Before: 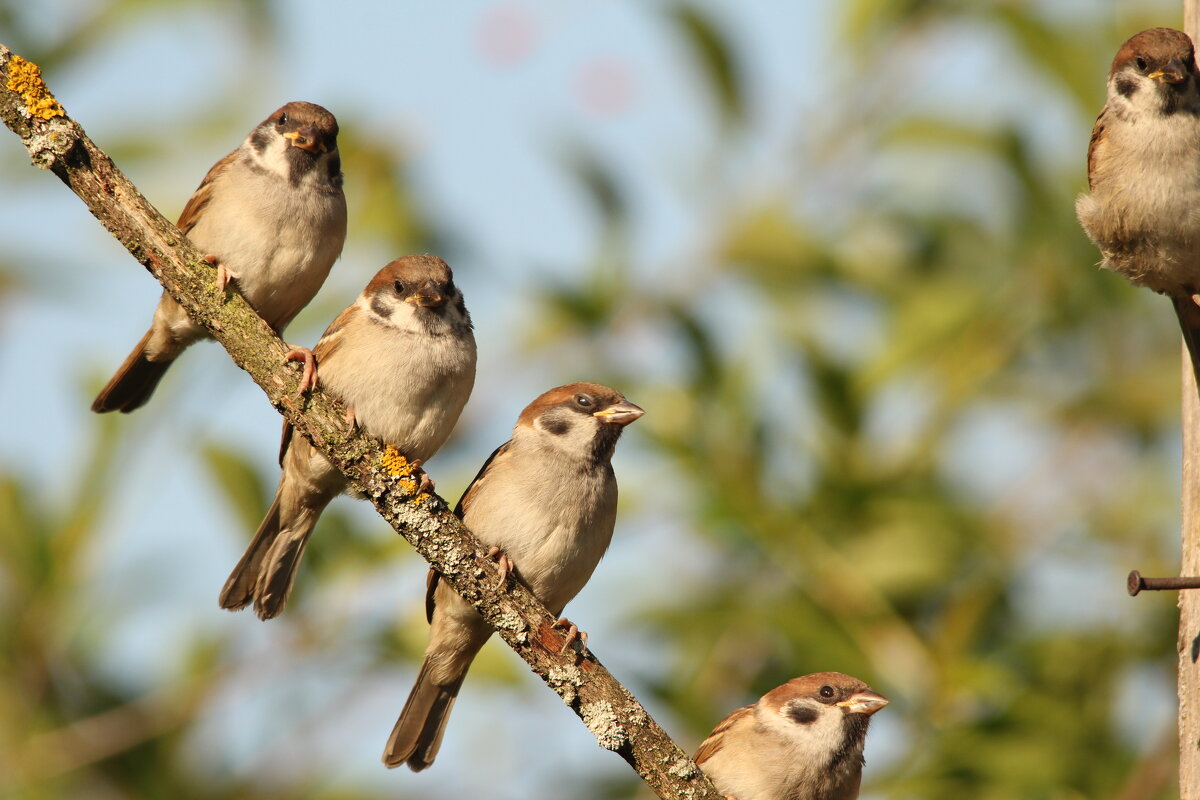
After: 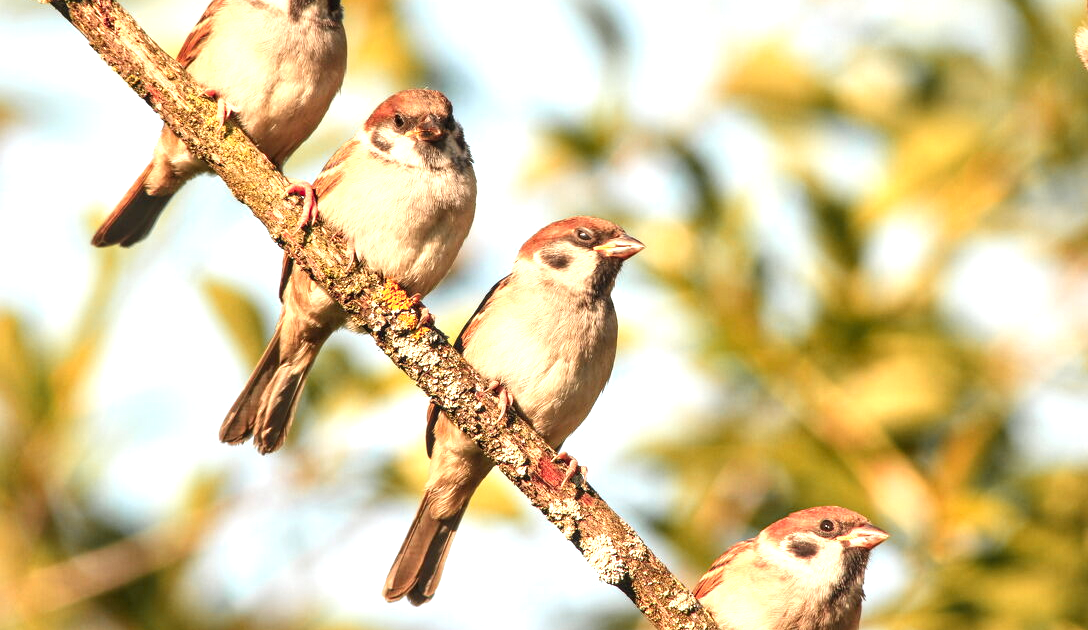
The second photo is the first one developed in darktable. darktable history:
exposure: black level correction 0, exposure 0.587 EV, compensate exposure bias true, compensate highlight preservation false
crop: top 20.834%, right 9.331%, bottom 0.345%
contrast brightness saturation: contrast 0.103, brightness 0.011, saturation 0.019
local contrast: detail 130%
color zones: curves: ch1 [(0.263, 0.53) (0.376, 0.287) (0.487, 0.512) (0.748, 0.547) (1, 0.513)]; ch2 [(0.262, 0.45) (0.751, 0.477)]
